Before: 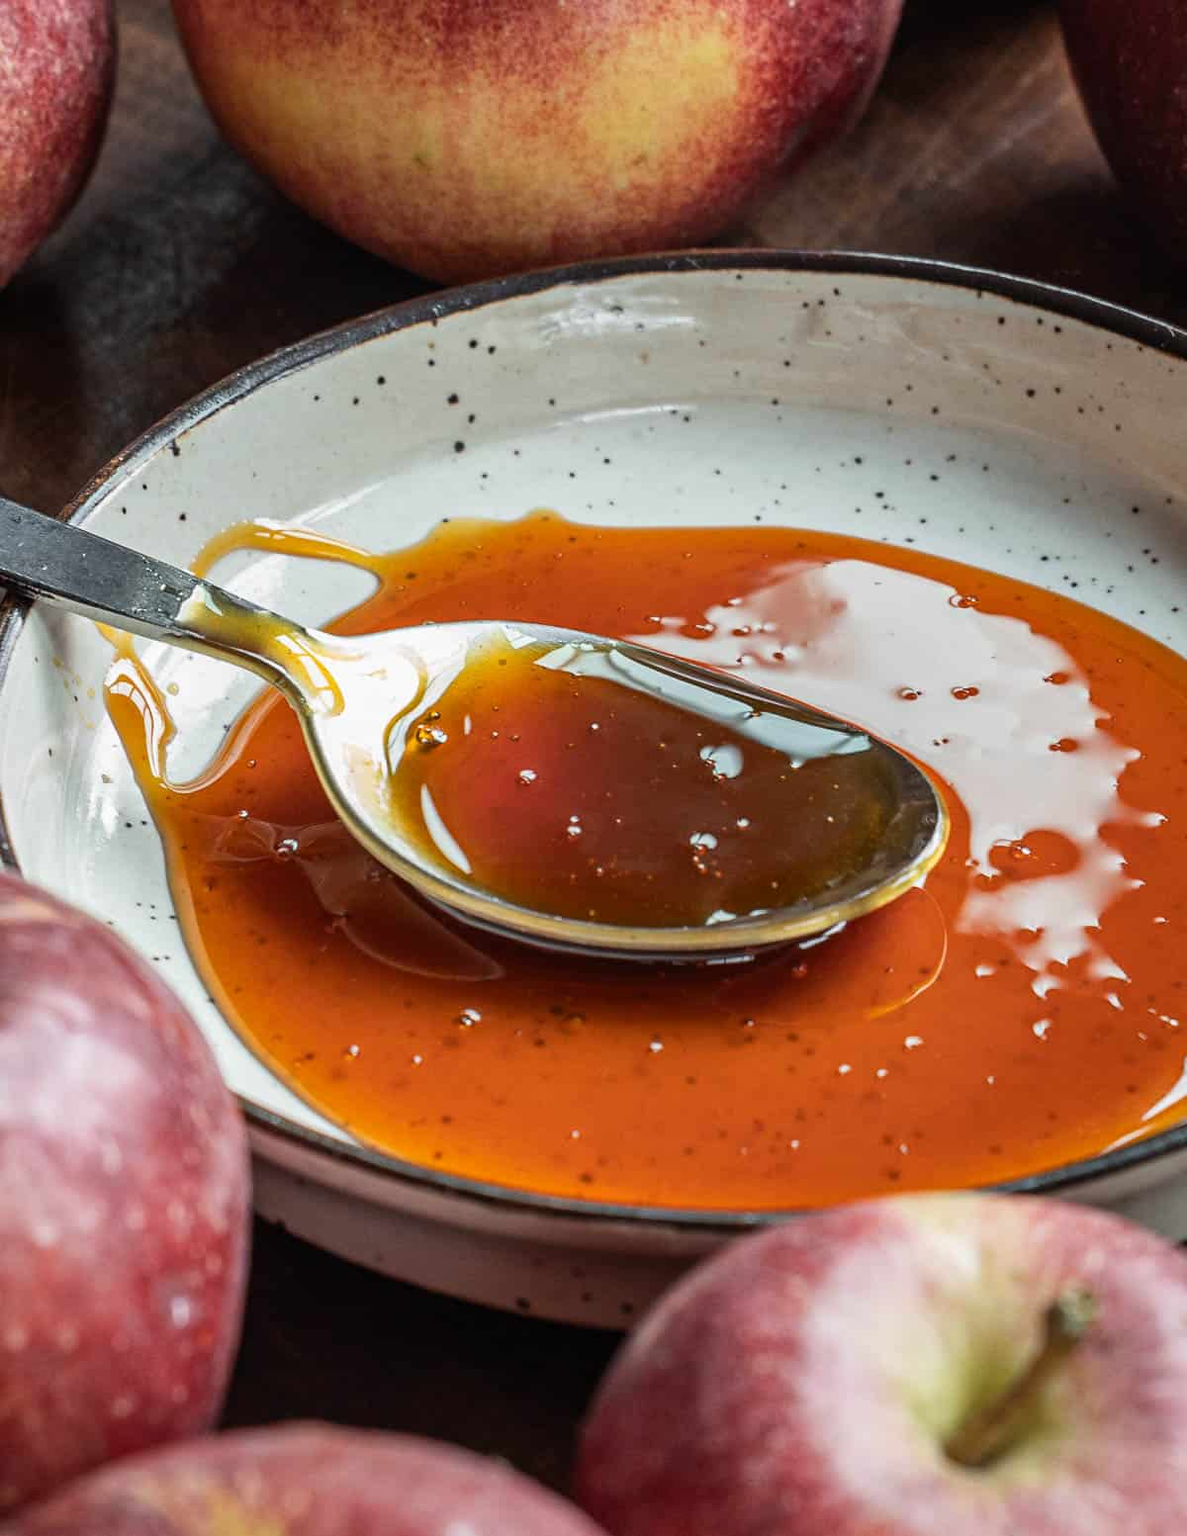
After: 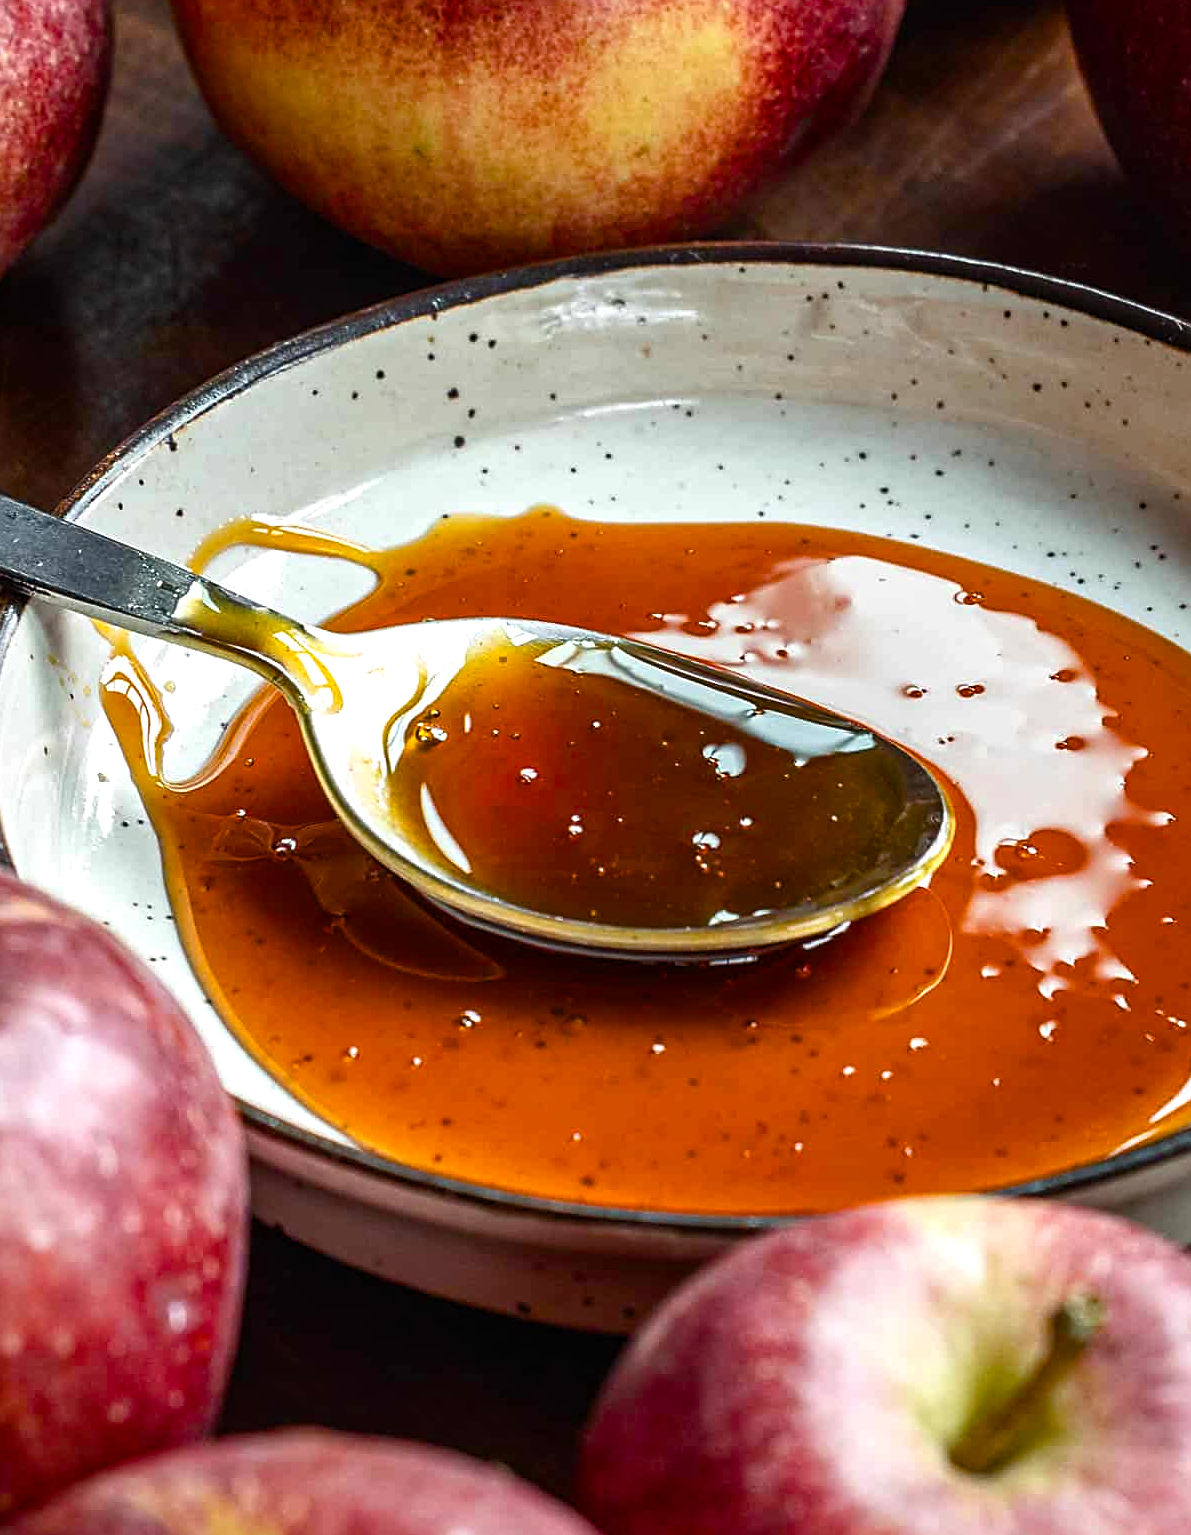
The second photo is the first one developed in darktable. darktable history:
color balance rgb: perceptual saturation grading › global saturation 20%, perceptual saturation grading › highlights -25.581%, perceptual saturation grading › shadows 49.583%, perceptual brilliance grading › global brilliance -17.89%, perceptual brilliance grading › highlights 29.409%, global vibrance 20%
crop: left 0.499%, top 0.662%, right 0.182%, bottom 0.457%
sharpen: on, module defaults
